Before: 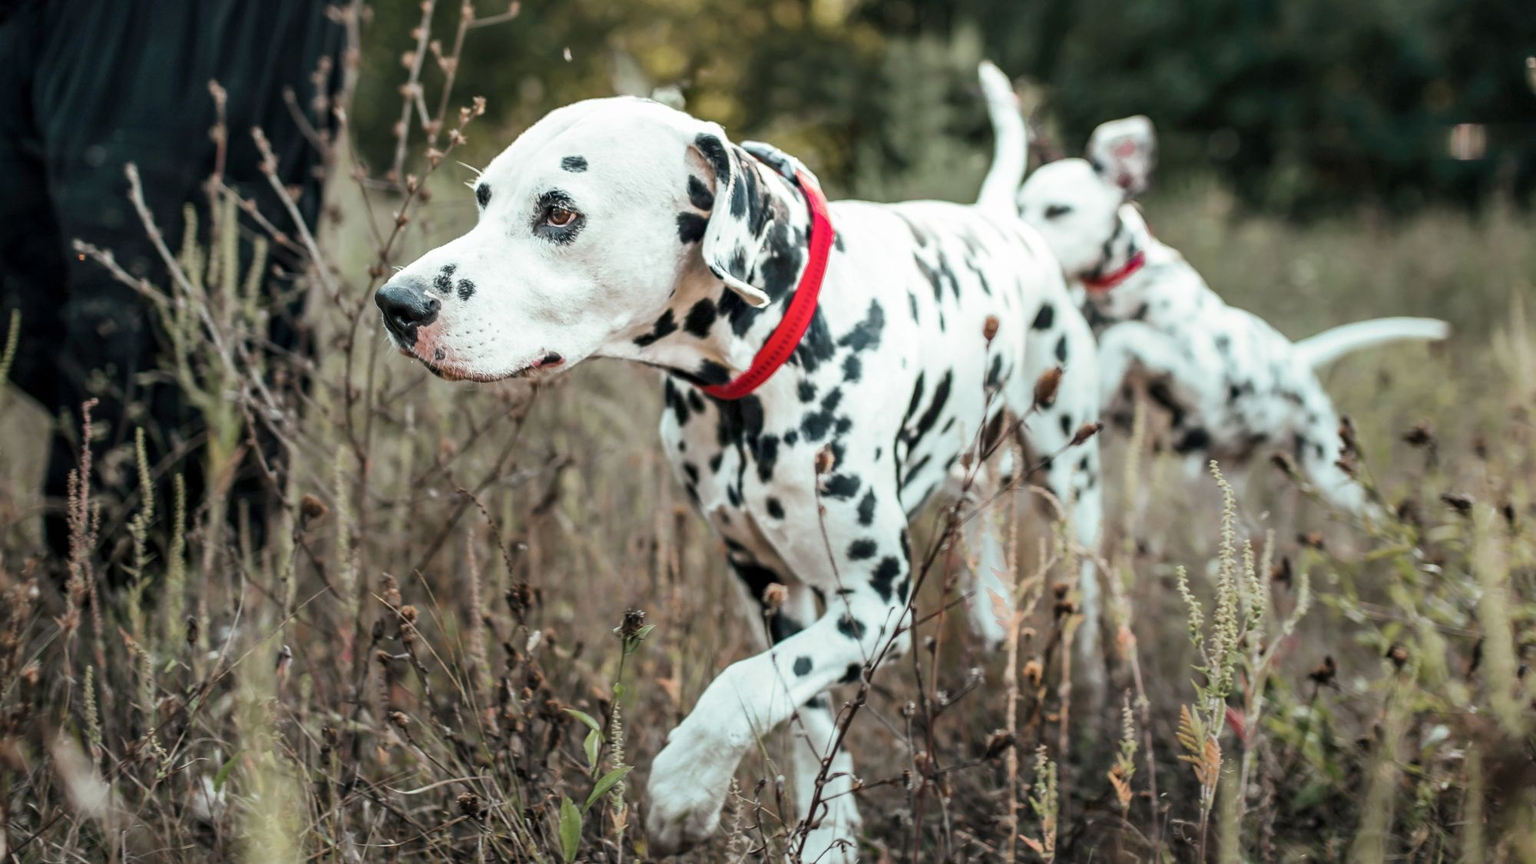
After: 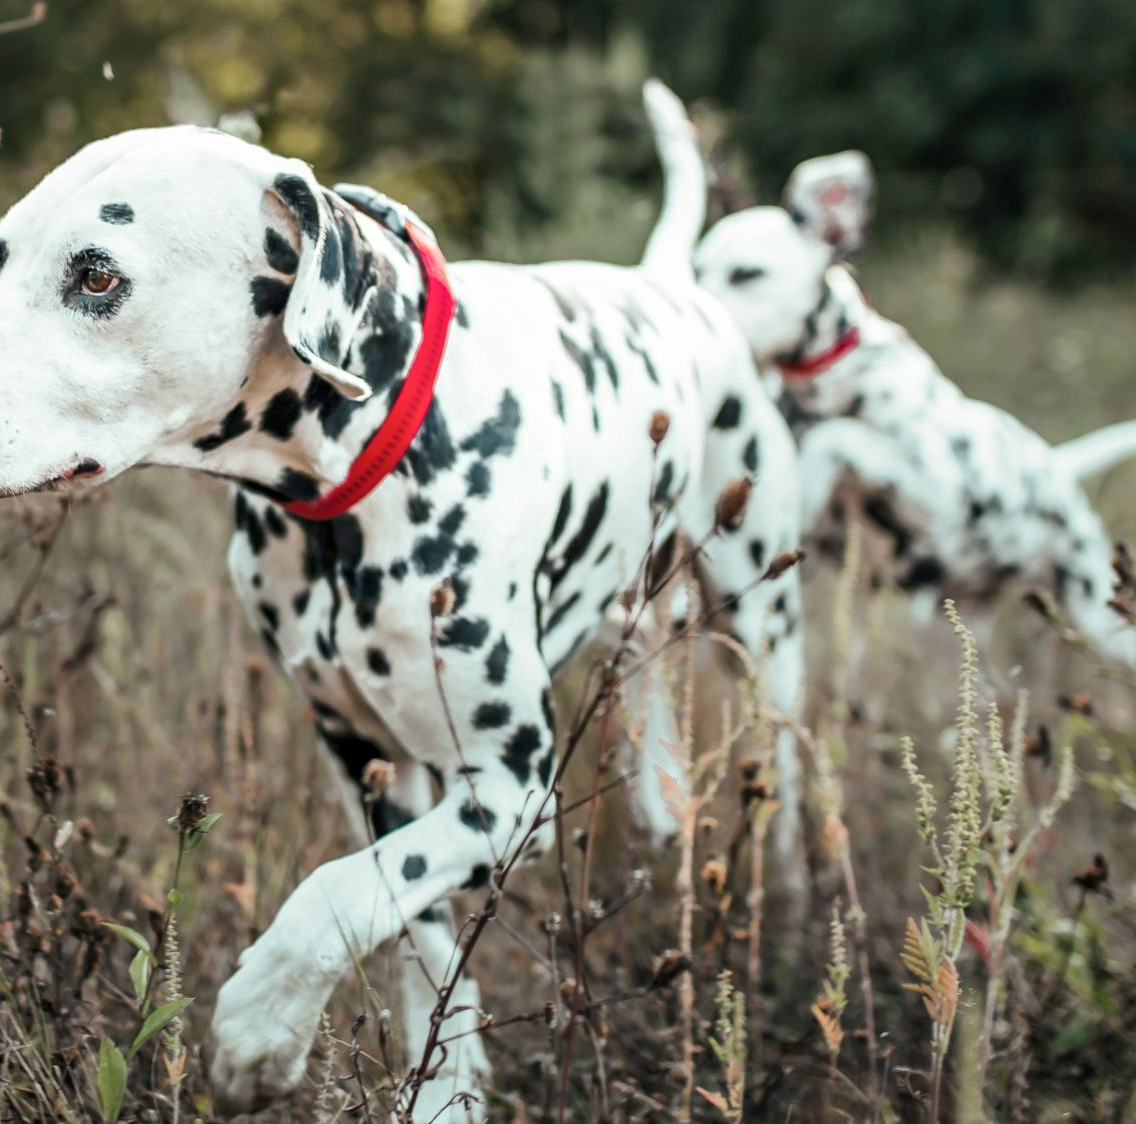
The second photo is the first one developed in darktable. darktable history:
crop: left 31.555%, top 0.015%, right 11.643%
